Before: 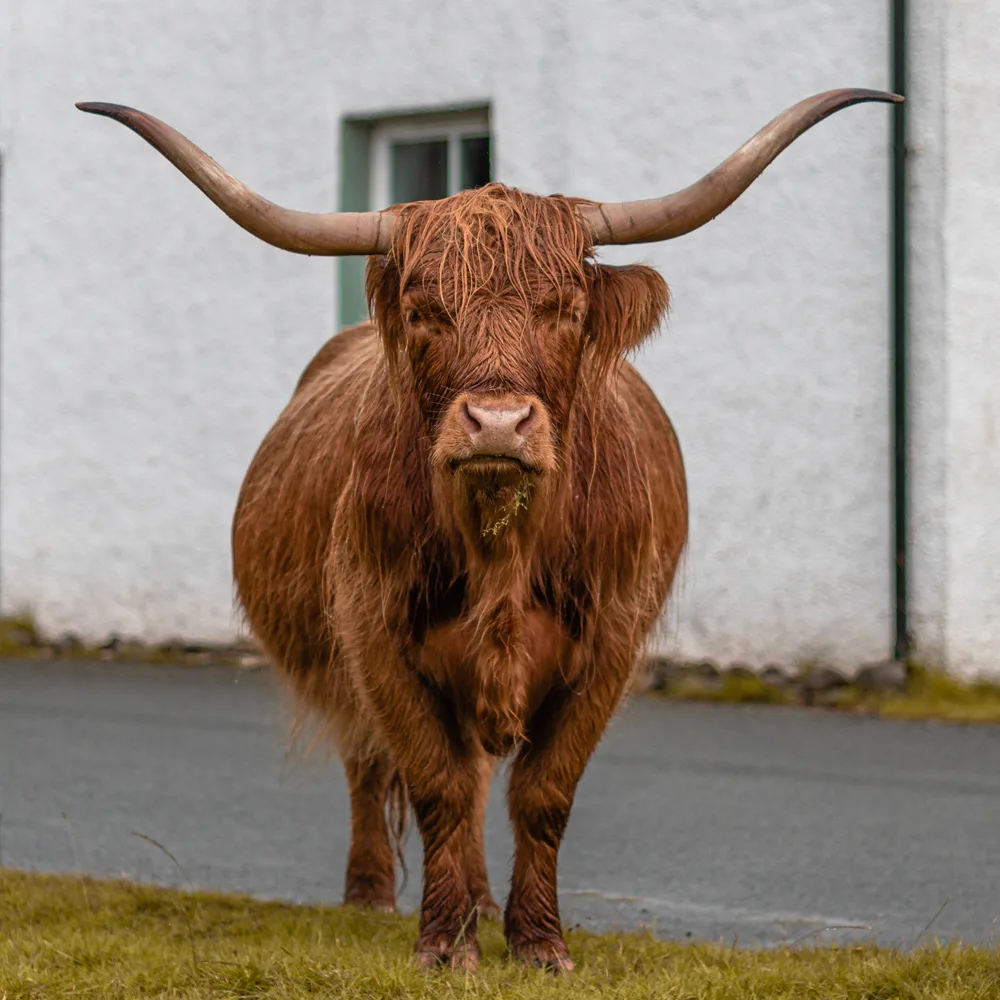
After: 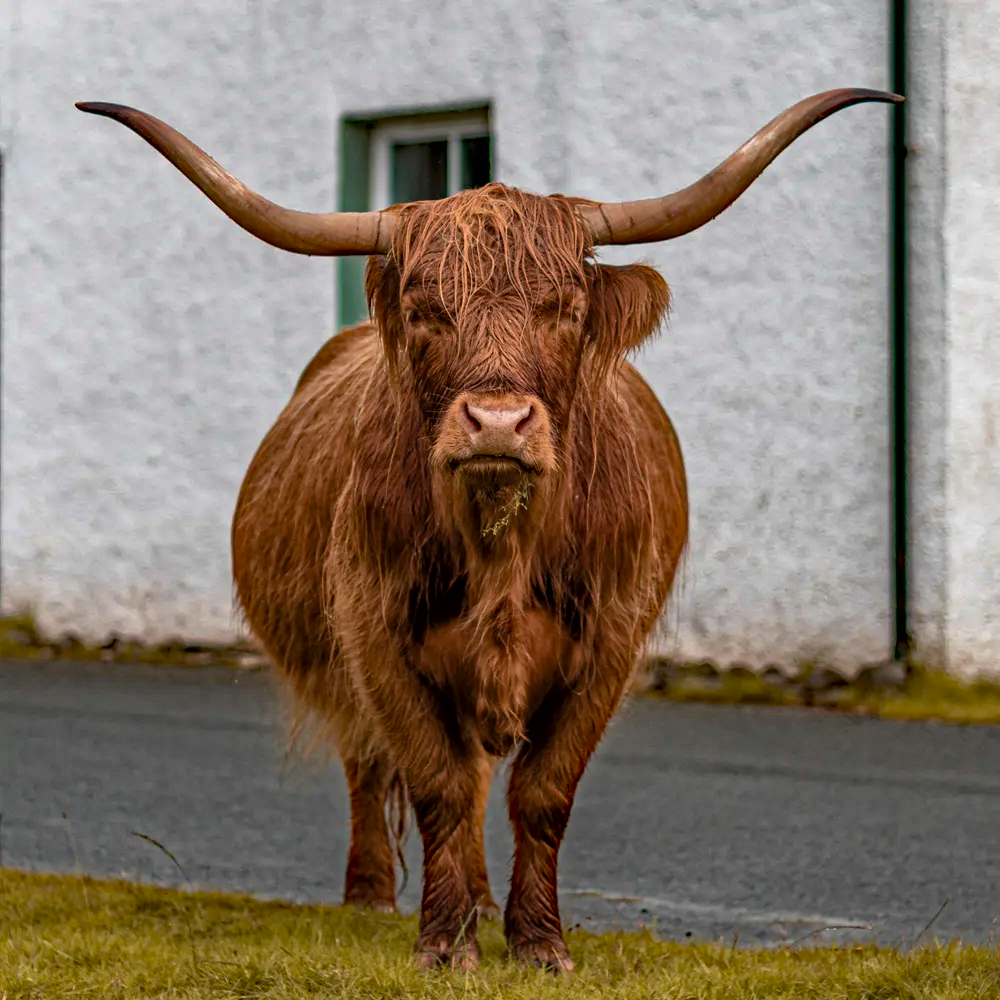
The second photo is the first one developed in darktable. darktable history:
haze removal: strength 0.53, distance 0.925, compatibility mode true, adaptive false
local contrast: mode bilateral grid, contrast 20, coarseness 50, detail 120%, midtone range 0.2
